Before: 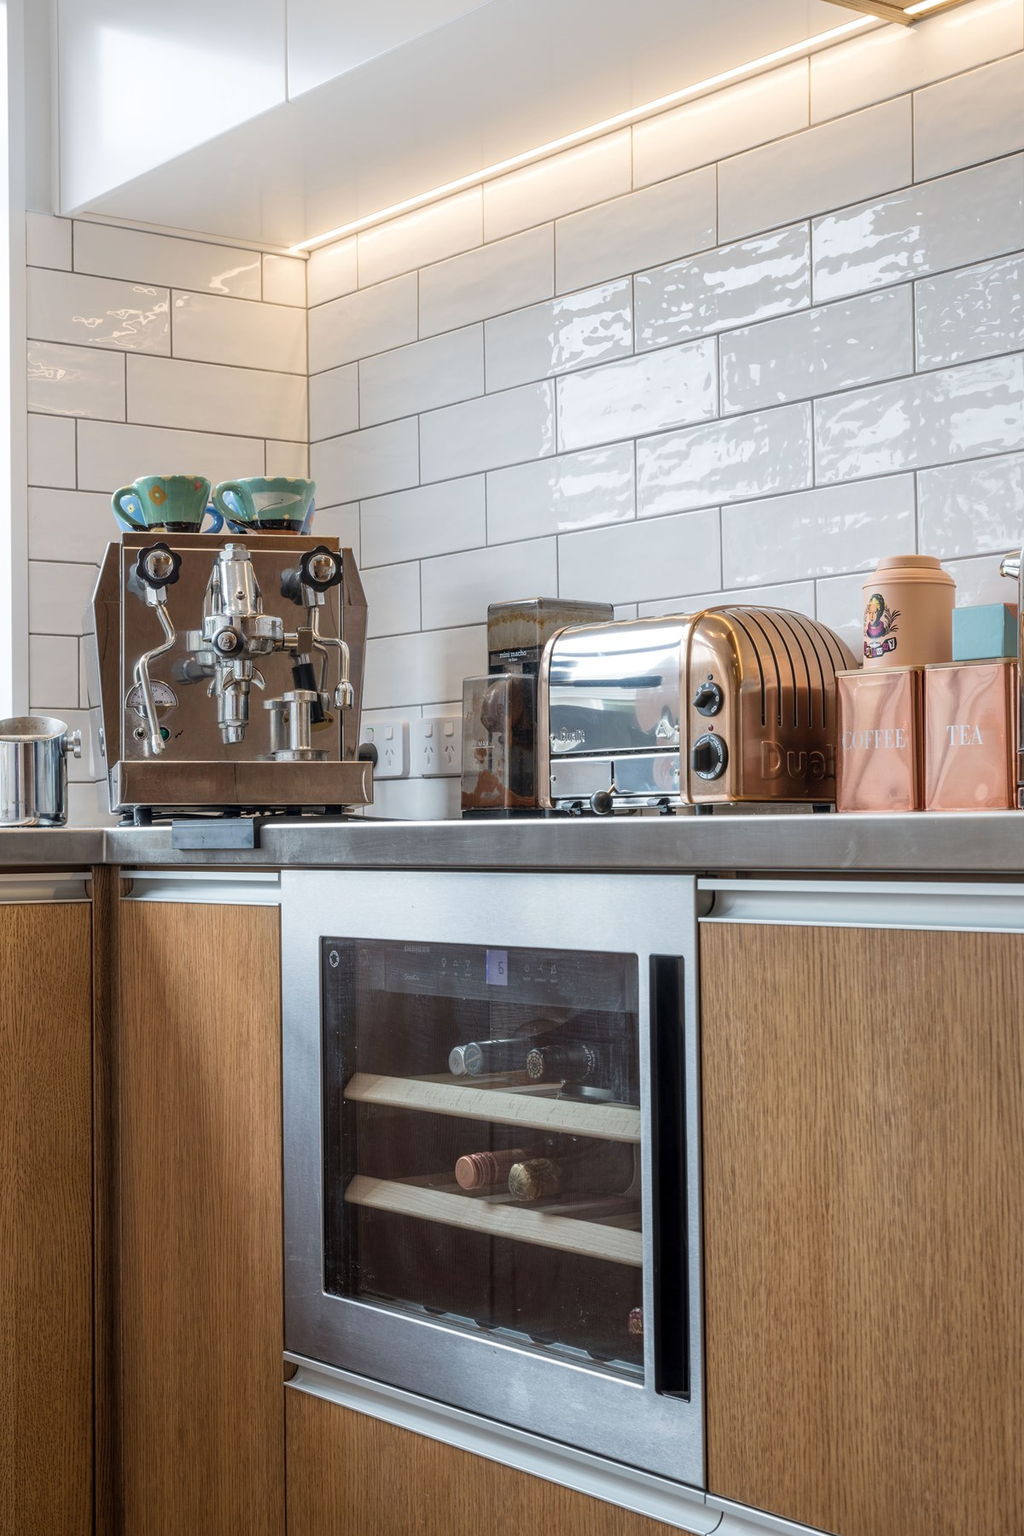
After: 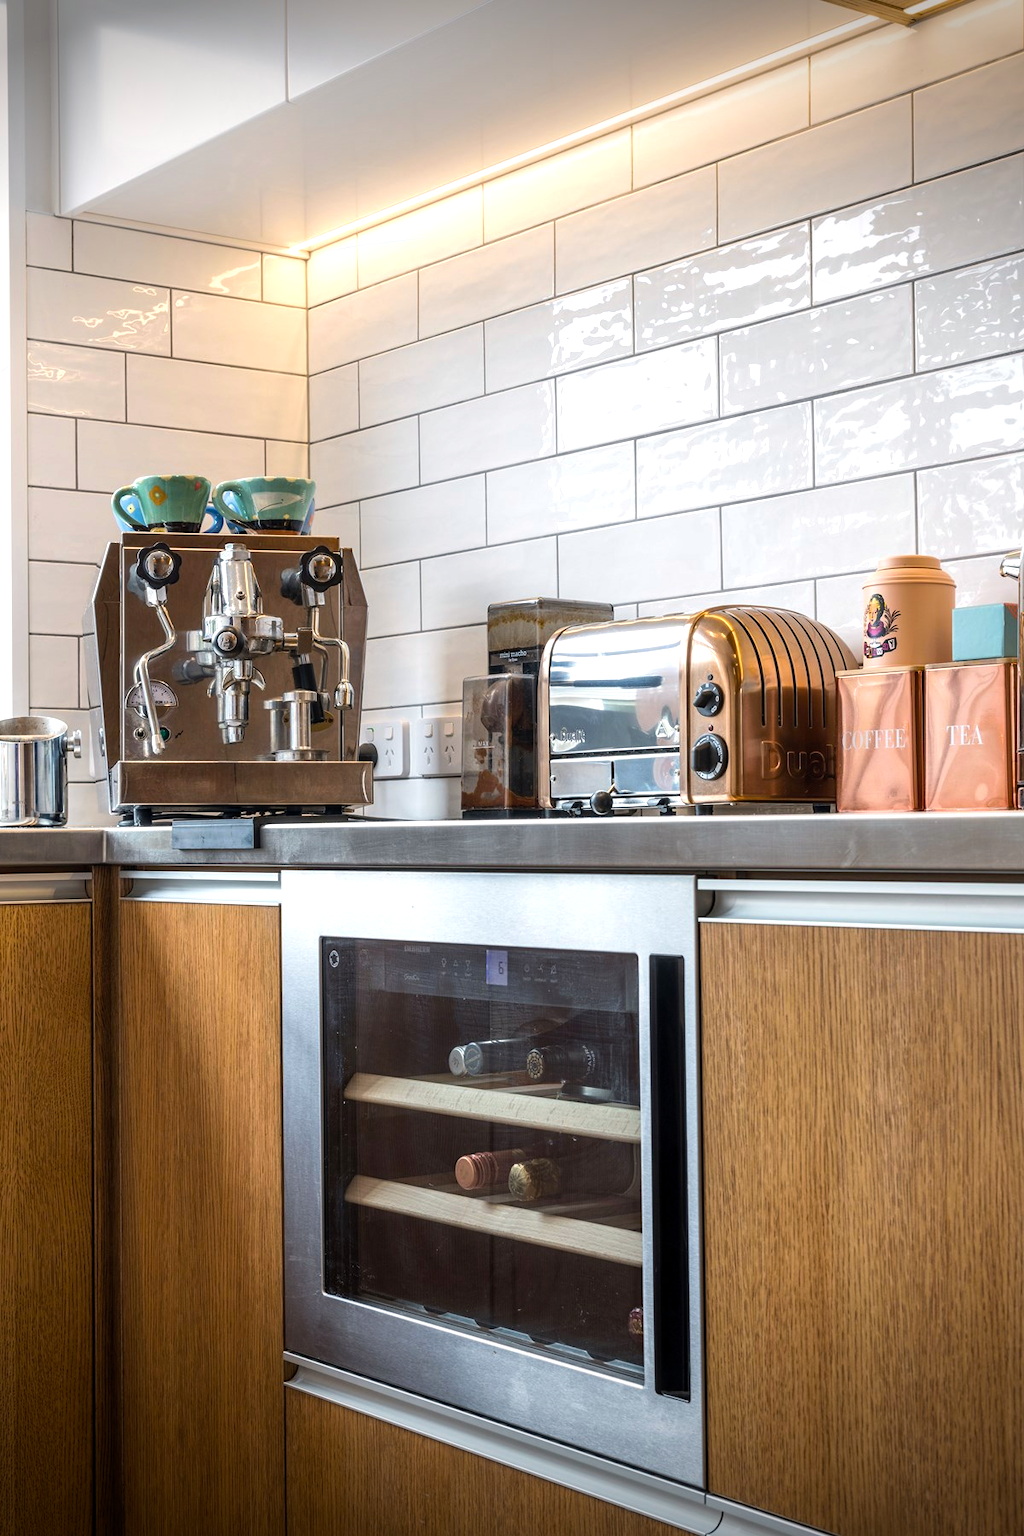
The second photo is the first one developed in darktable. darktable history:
color balance rgb: highlights gain › chroma 1.001%, highlights gain › hue 60.15°, perceptual saturation grading › global saturation 25.073%, perceptual brilliance grading › highlights 13.768%, perceptual brilliance grading › mid-tones 8.748%, perceptual brilliance grading › shadows -16.988%, global vibrance 14.202%
vignetting: fall-off start 99.65%, brightness -0.644, saturation -0.007, width/height ratio 1.304, unbound false
exposure: compensate highlight preservation false
